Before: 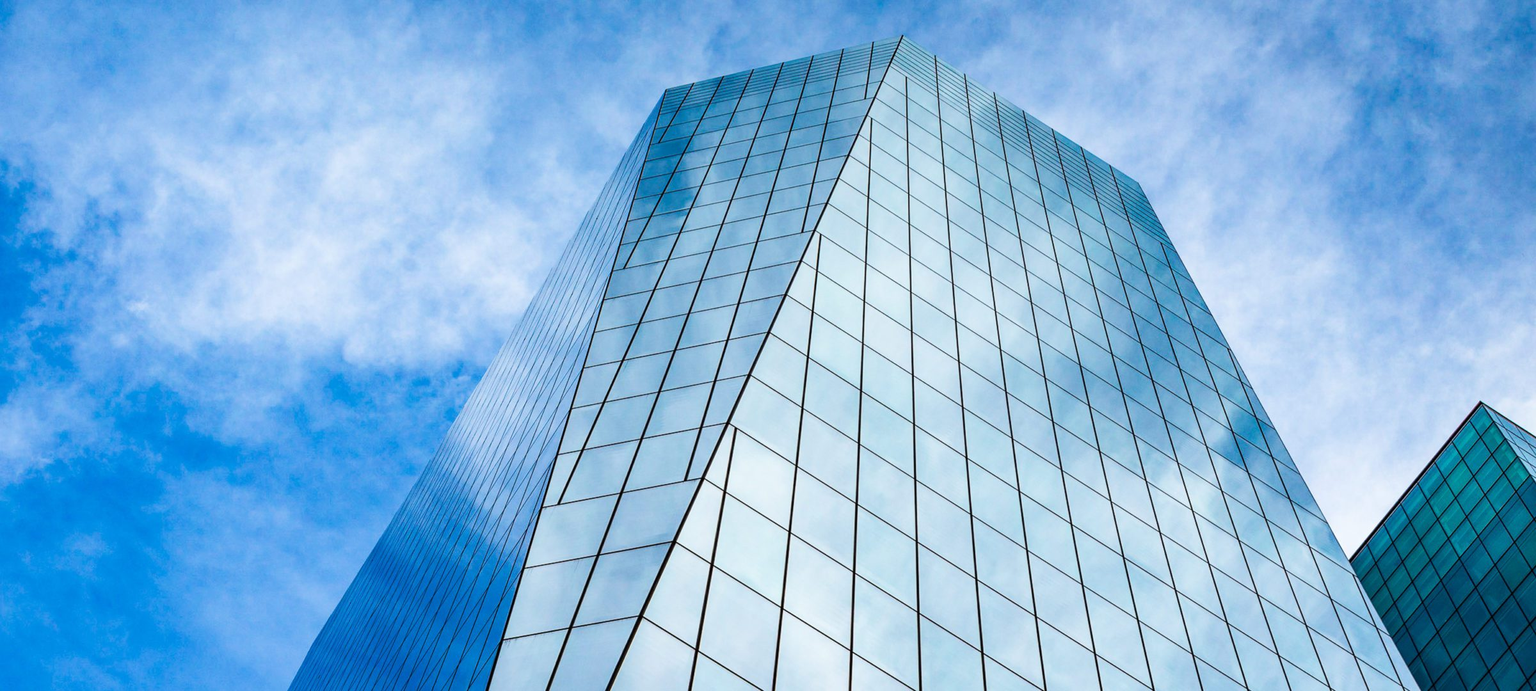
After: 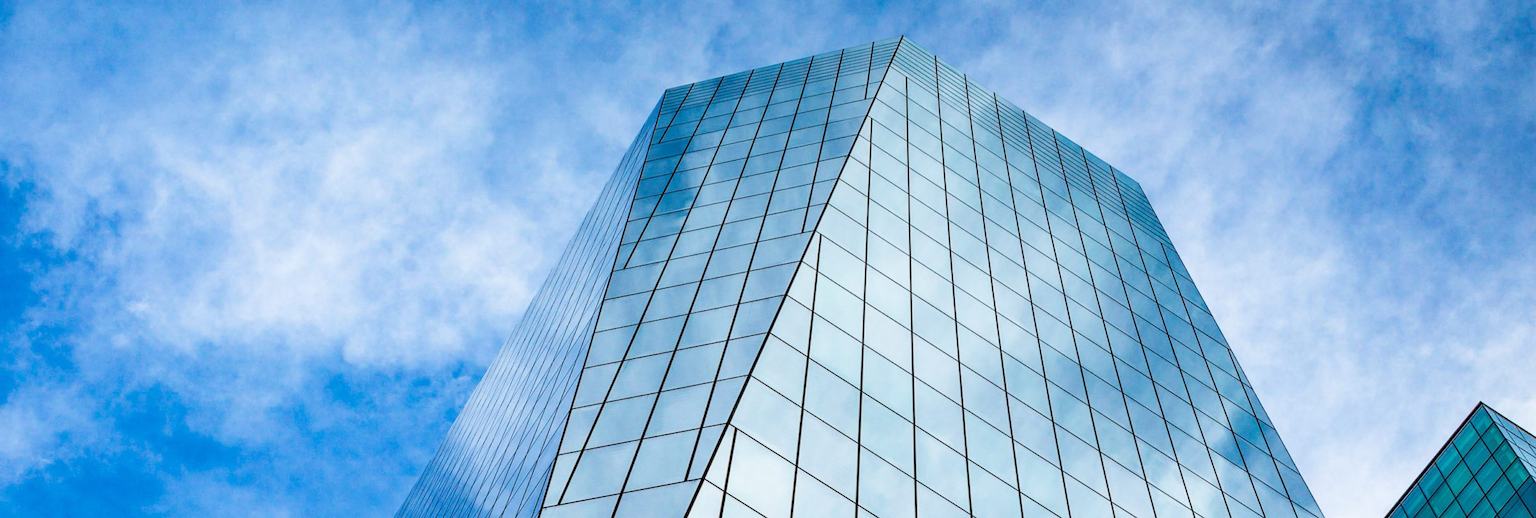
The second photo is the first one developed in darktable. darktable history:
exposure: exposure -0.01 EV, compensate highlight preservation false
crop: bottom 24.967%
